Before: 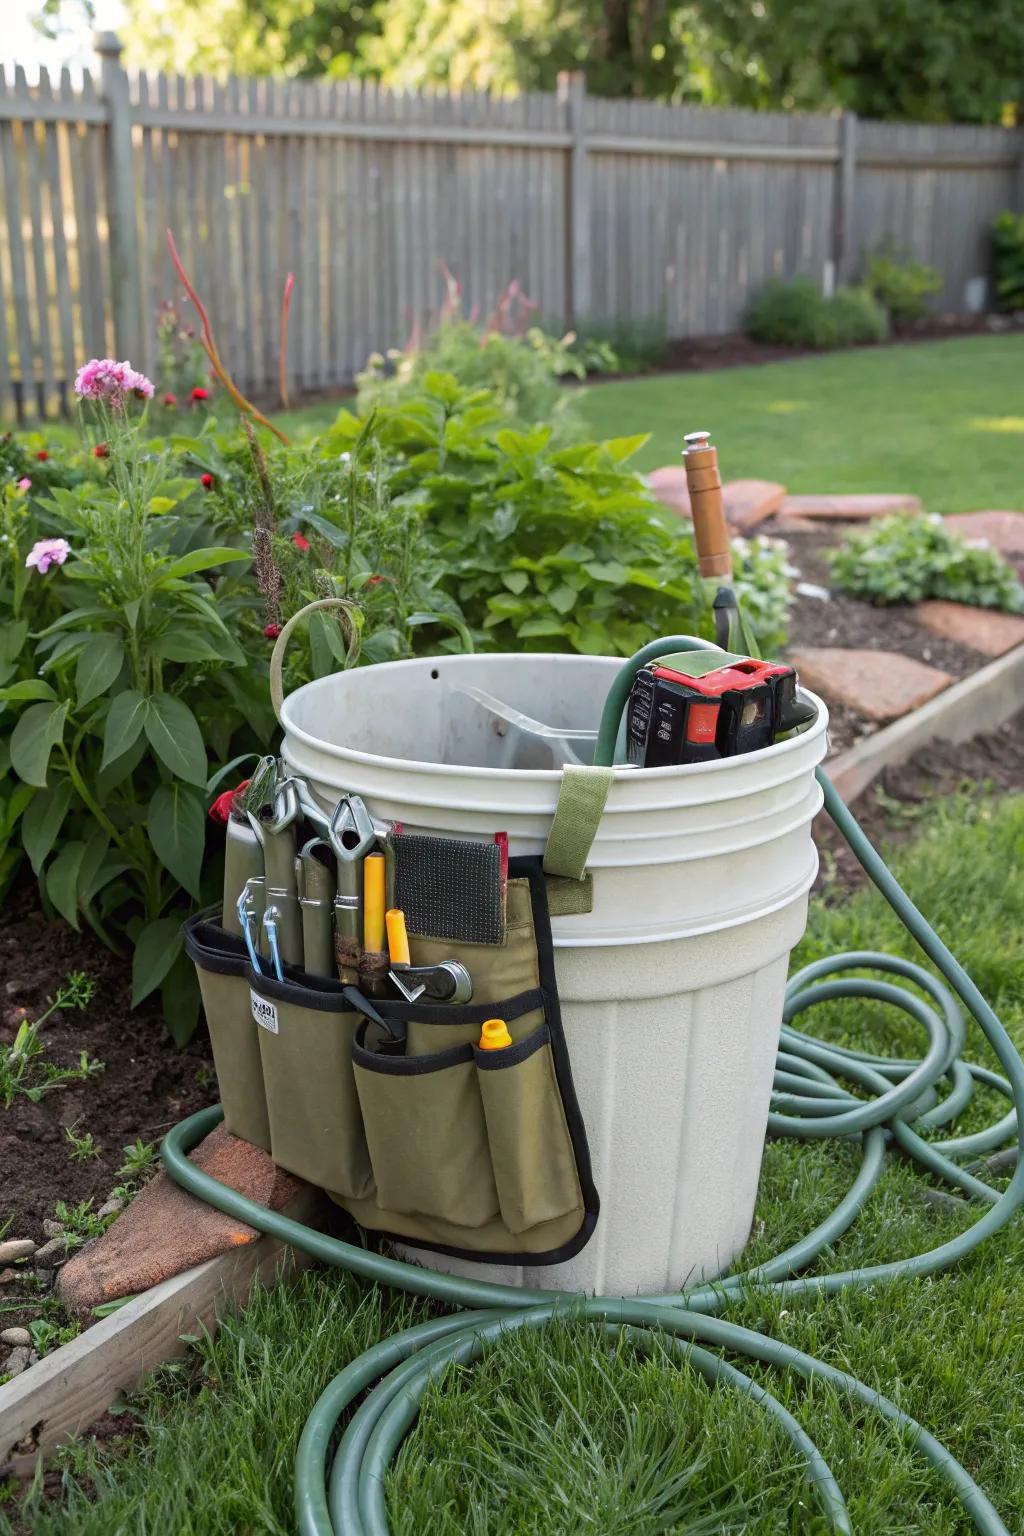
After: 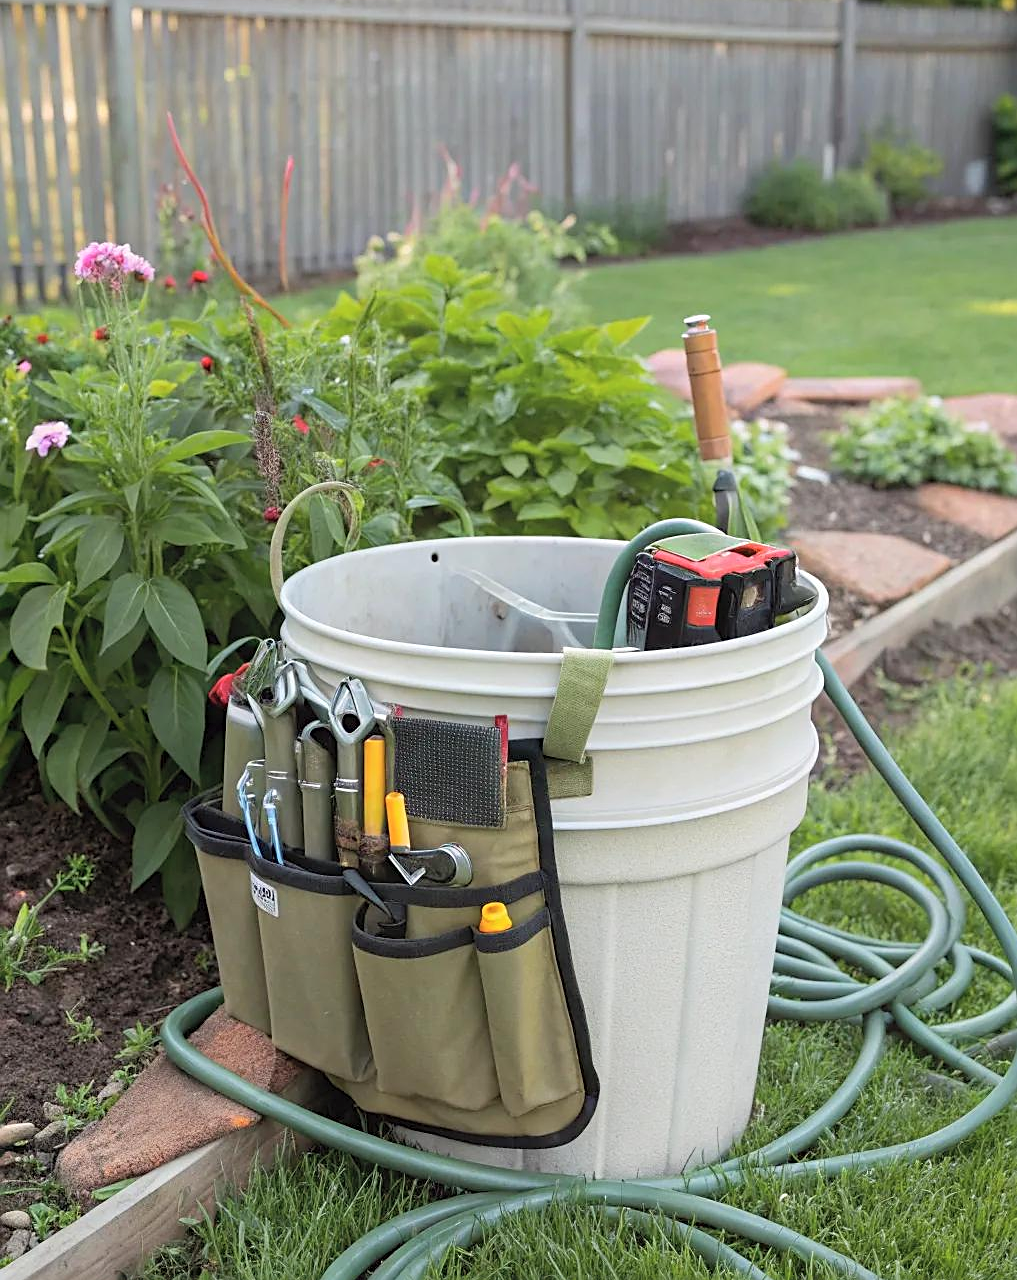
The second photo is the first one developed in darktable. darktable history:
sharpen: on, module defaults
crop: top 7.625%, bottom 8.027%
contrast brightness saturation: brightness 0.15
